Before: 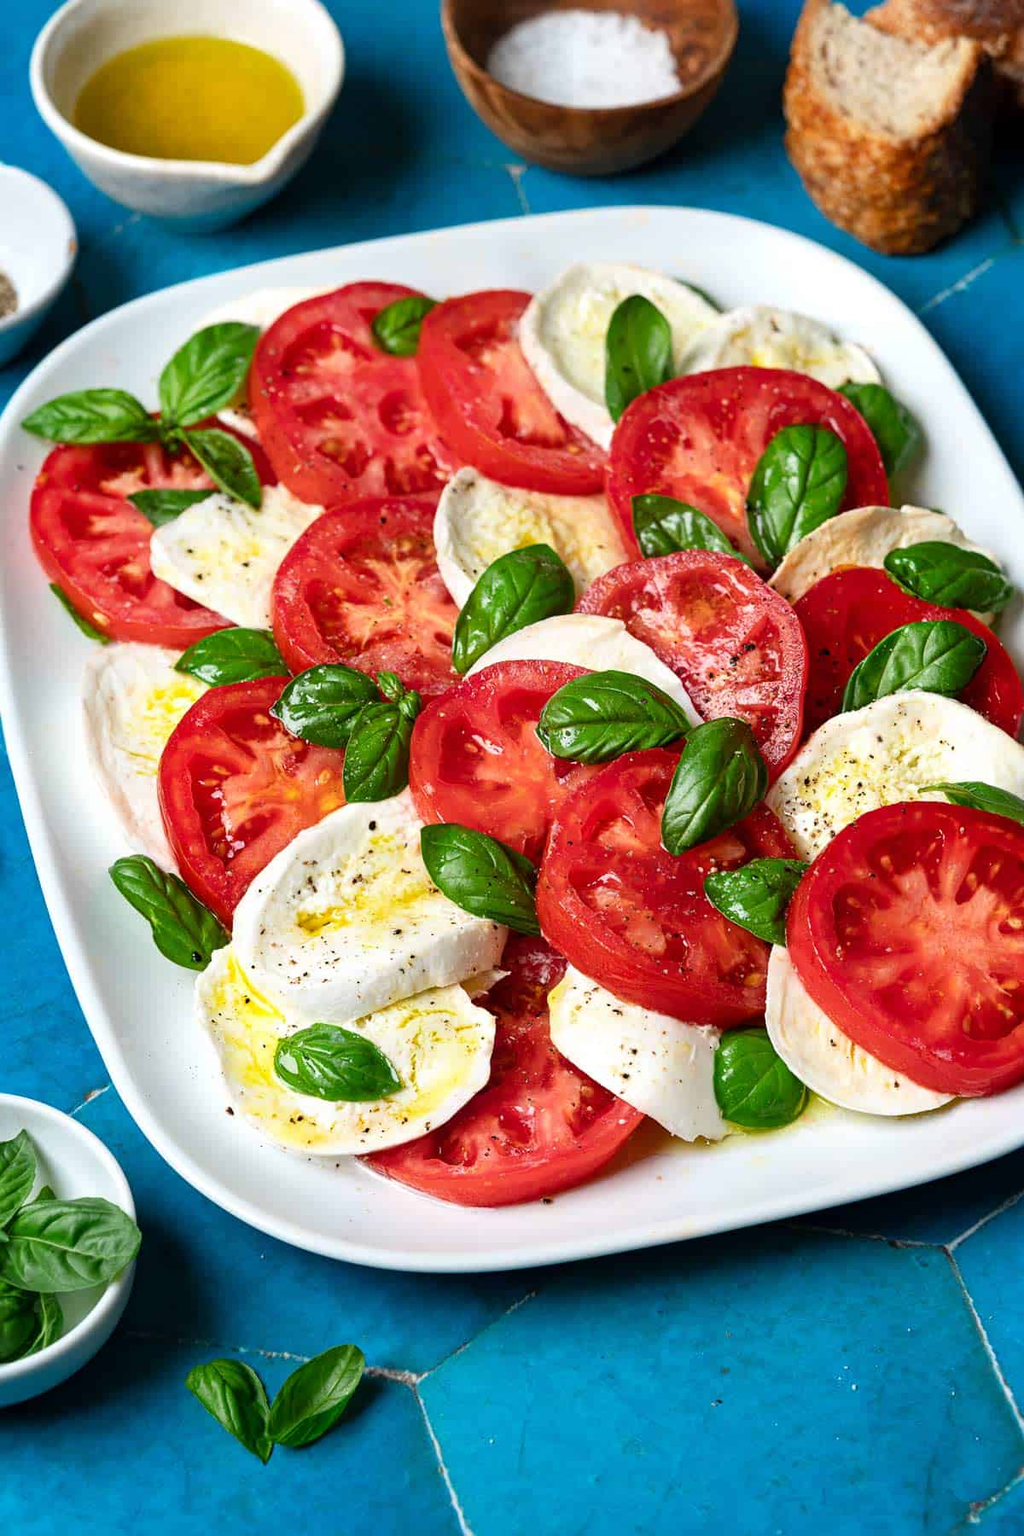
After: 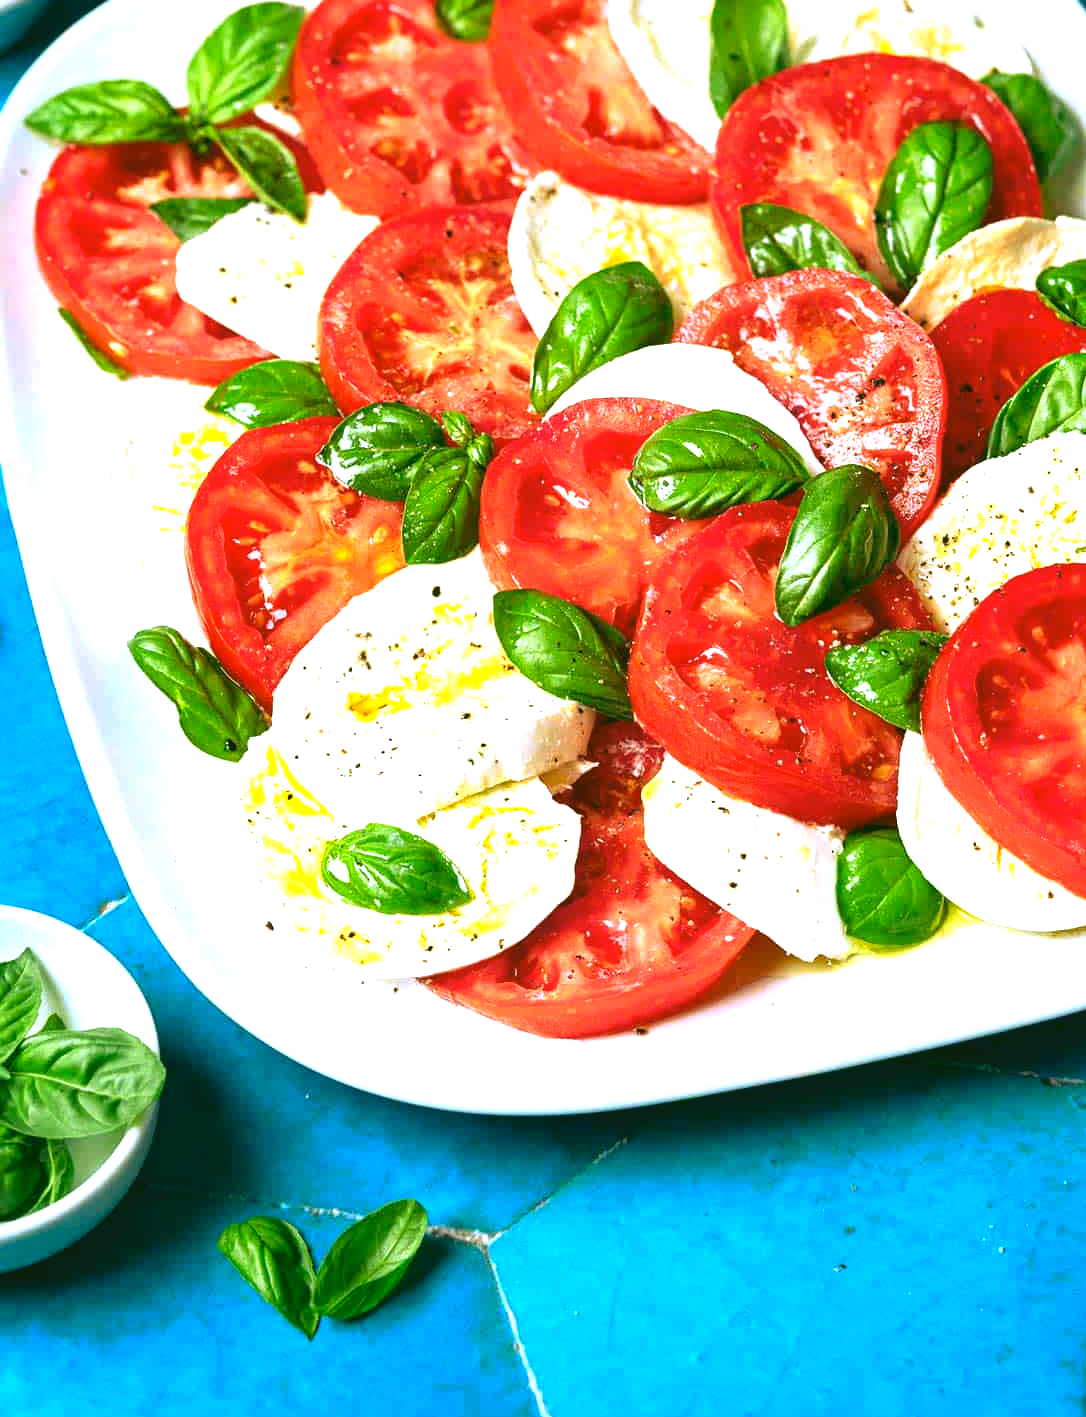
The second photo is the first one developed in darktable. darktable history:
exposure: black level correction 0, exposure 1.388 EV, compensate exposure bias true, compensate highlight preservation false
crop: top 20.916%, right 9.437%, bottom 0.316%
rgb curve: curves: ch0 [(0.123, 0.061) (0.995, 0.887)]; ch1 [(0.06, 0.116) (1, 0.906)]; ch2 [(0, 0) (0.824, 0.69) (1, 1)], mode RGB, independent channels, compensate middle gray true
